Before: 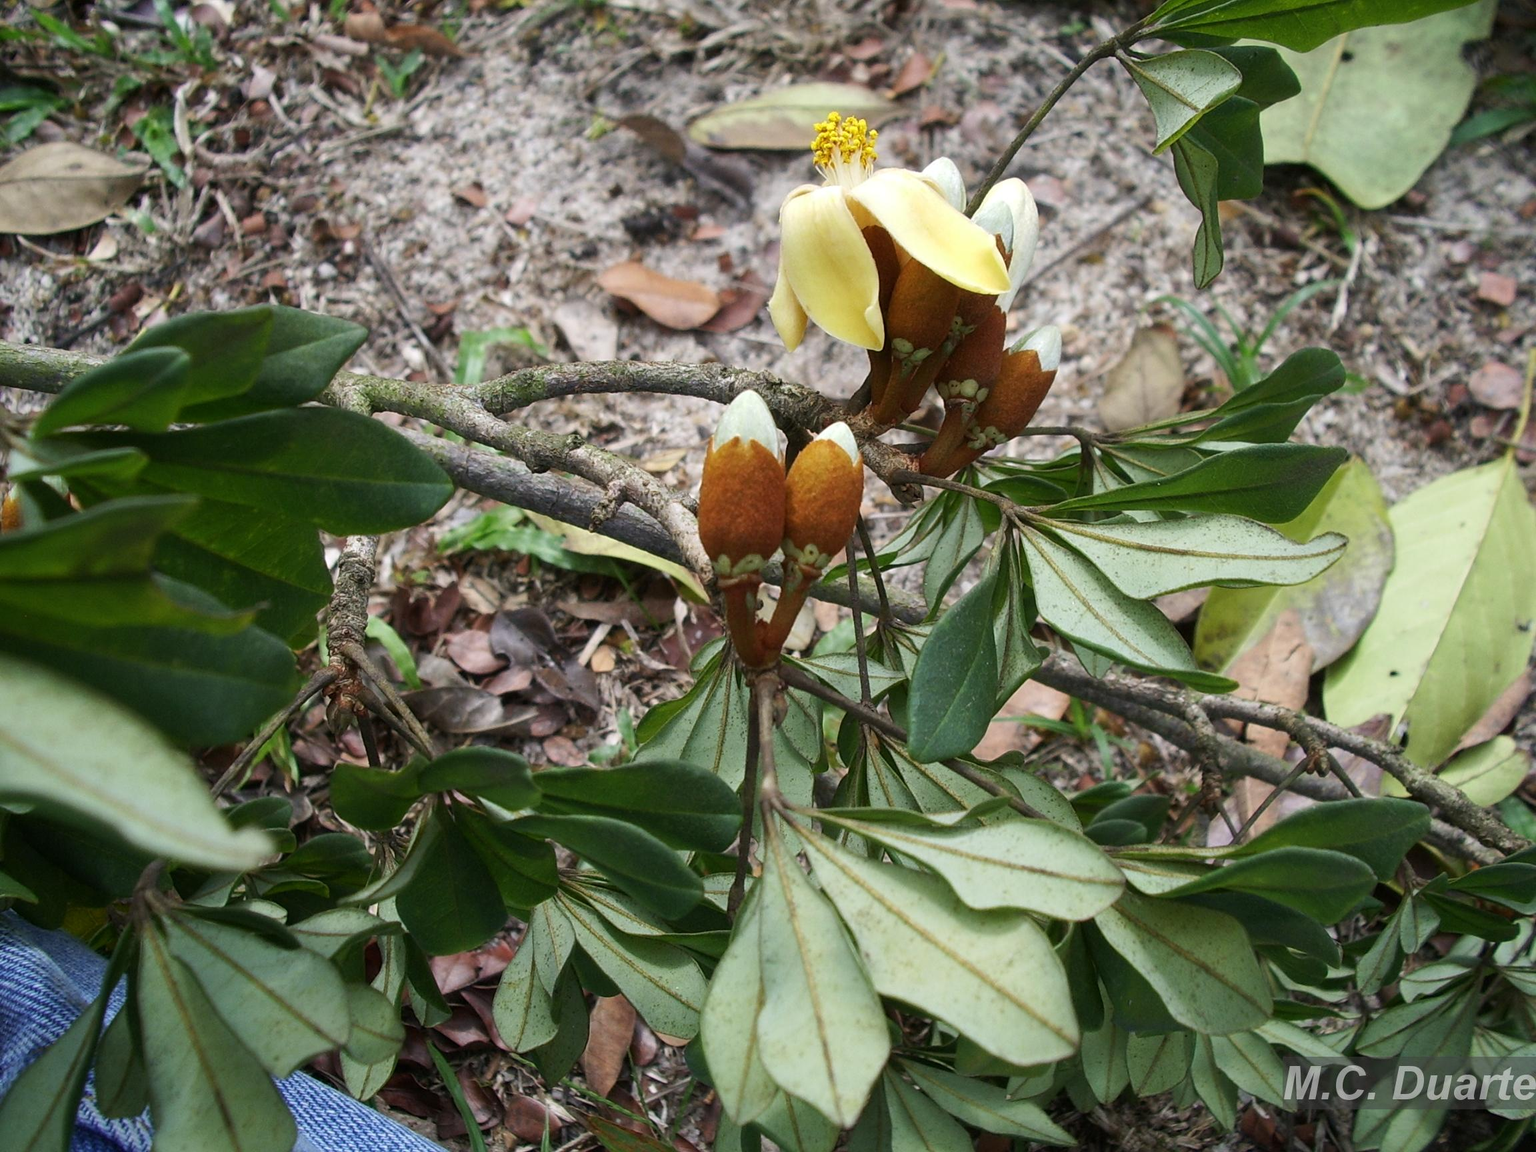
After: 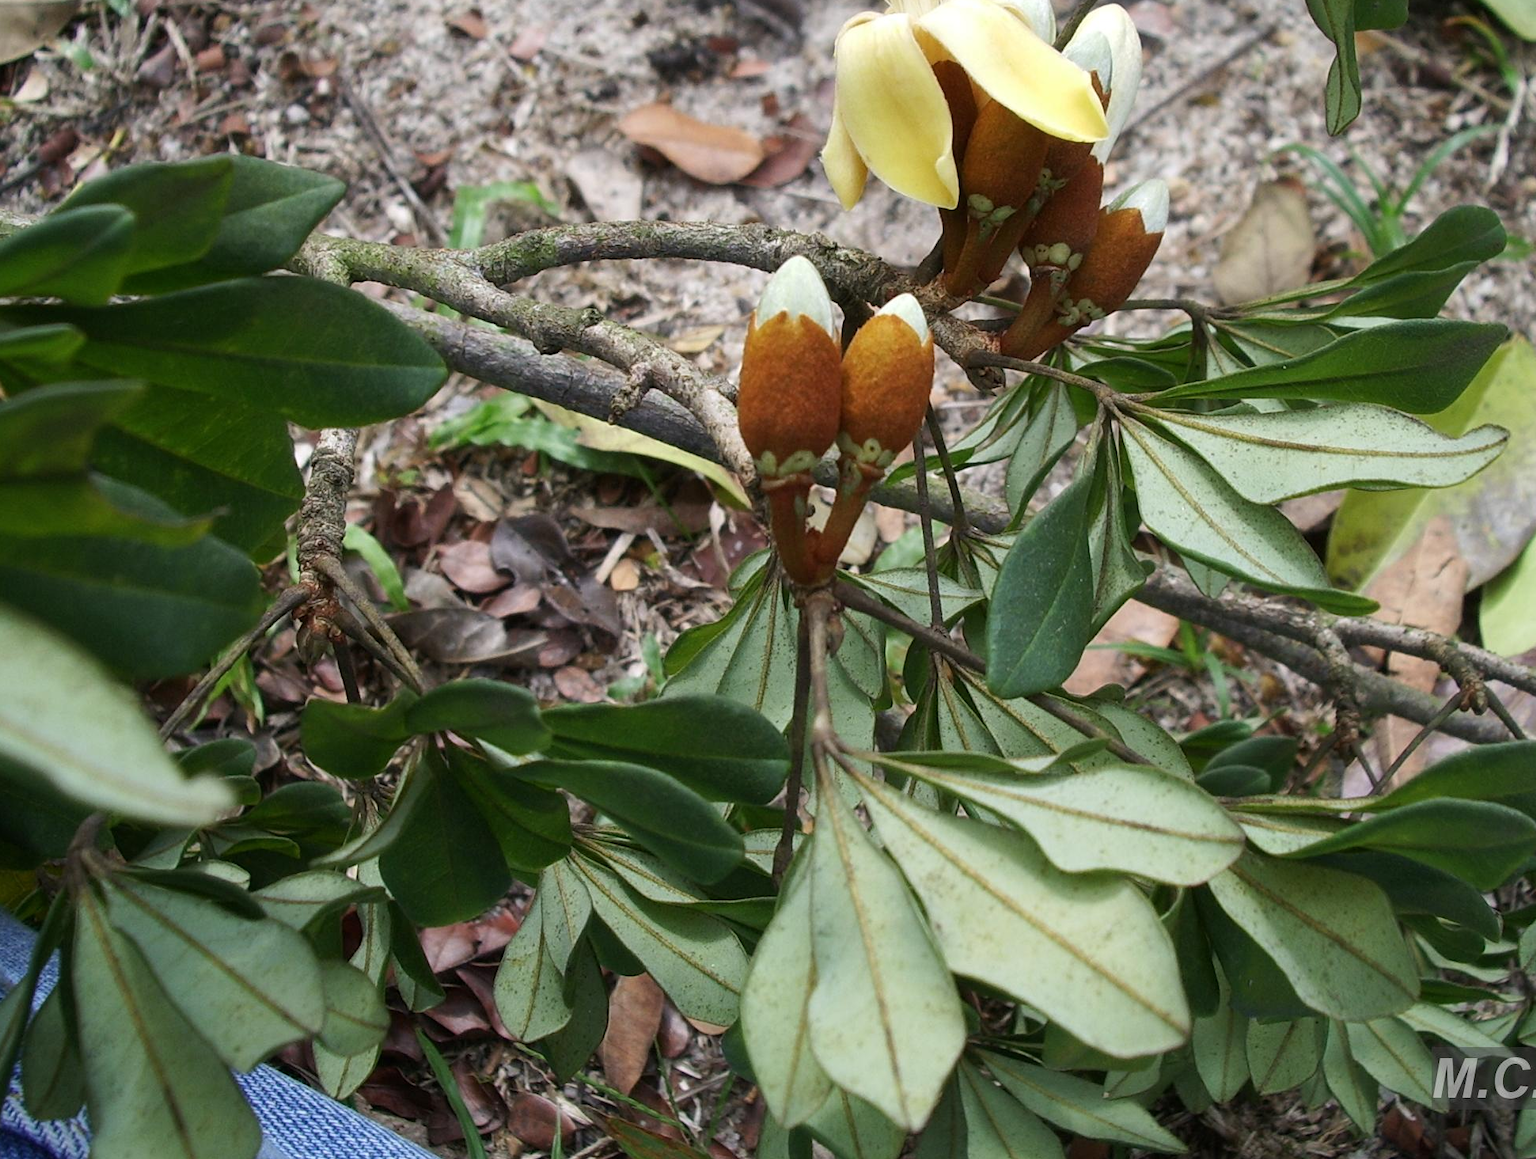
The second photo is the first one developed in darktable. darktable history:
crop and rotate: left 5.006%, top 15.209%, right 10.714%
